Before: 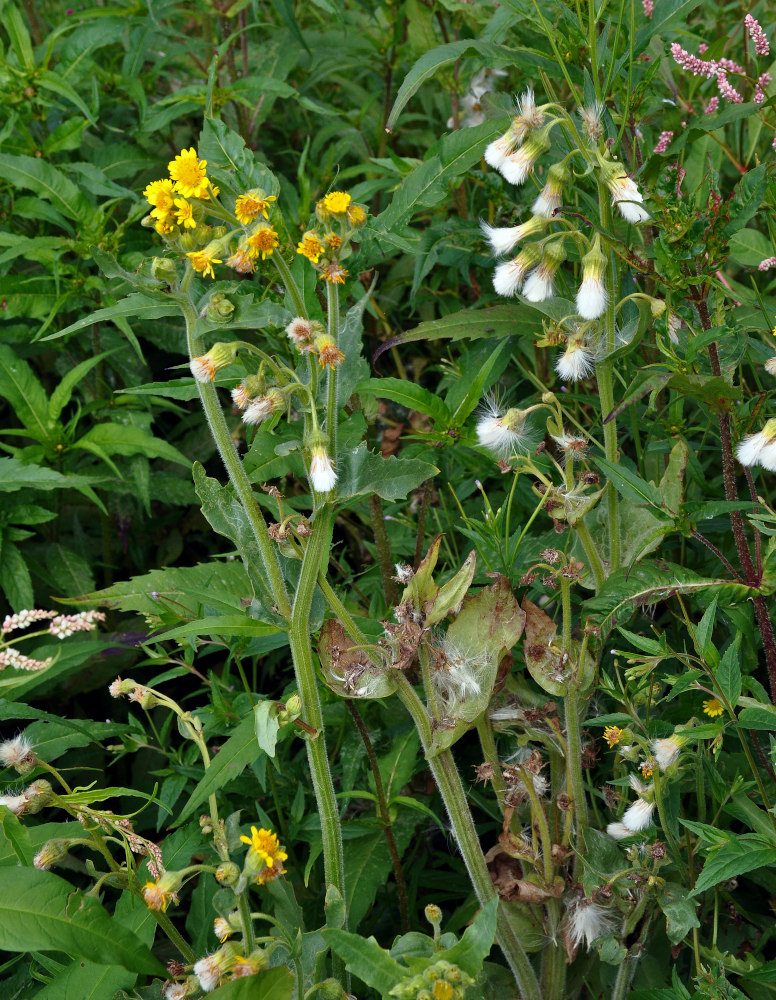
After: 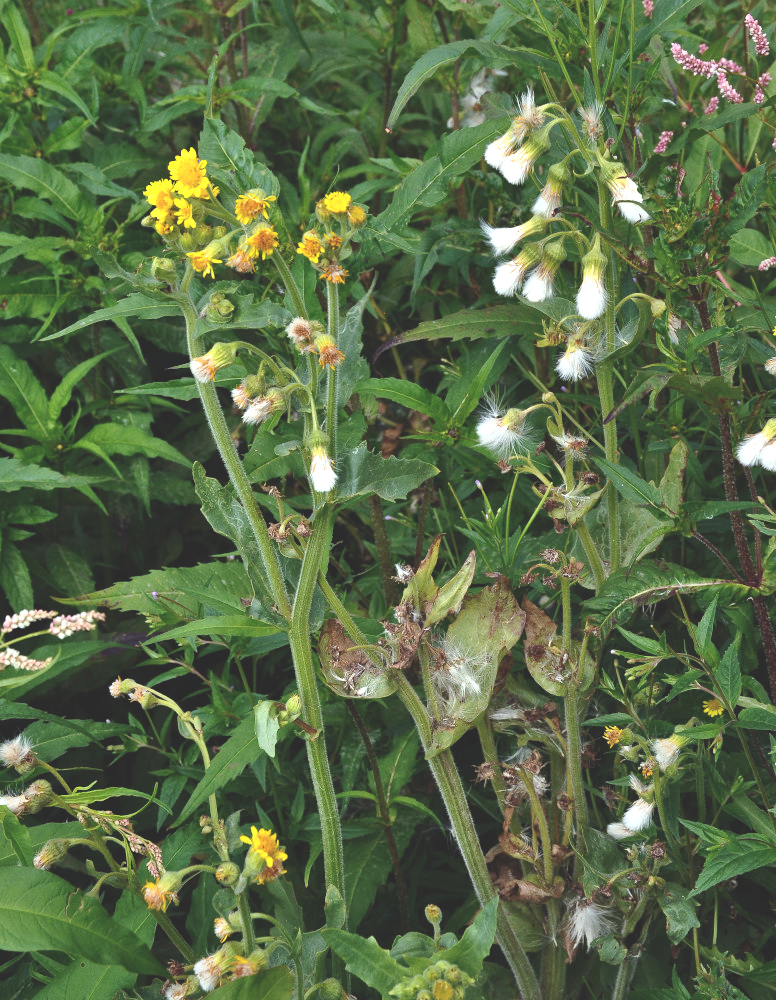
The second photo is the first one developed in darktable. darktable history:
exposure: black level correction -0.032, compensate highlight preservation false
tone equalizer: -8 EV -0.386 EV, -7 EV -0.425 EV, -6 EV -0.362 EV, -5 EV -0.249 EV, -3 EV 0.239 EV, -2 EV 0.309 EV, -1 EV 0.372 EV, +0 EV 0.398 EV, edges refinement/feathering 500, mask exposure compensation -1.57 EV, preserve details no
